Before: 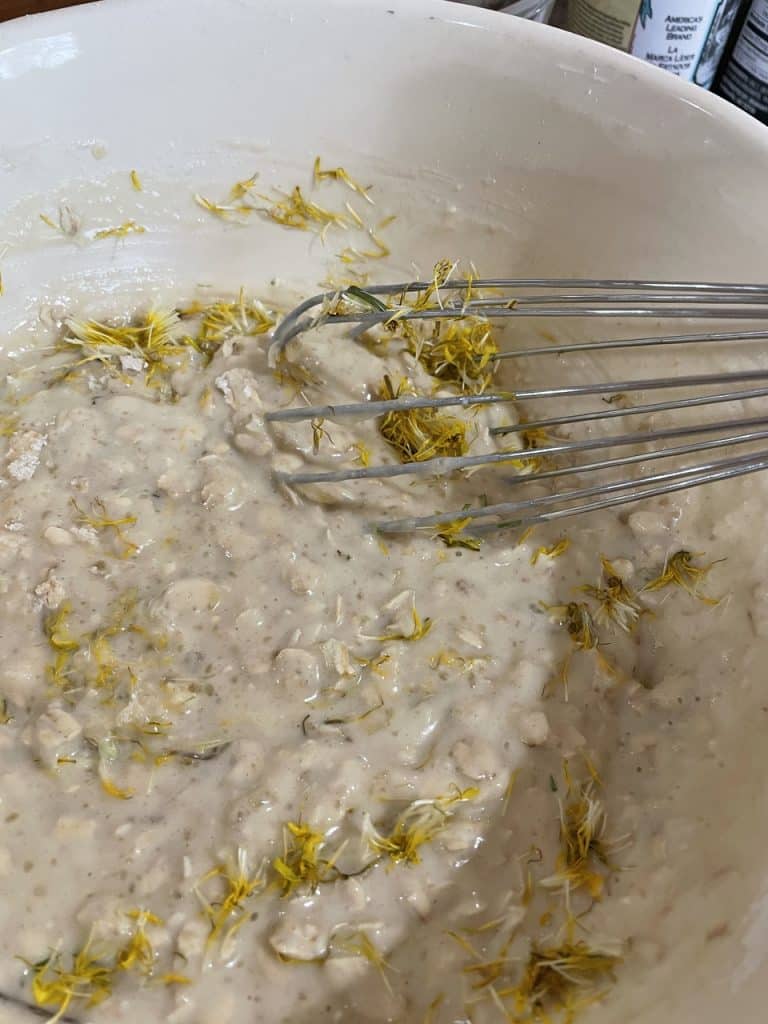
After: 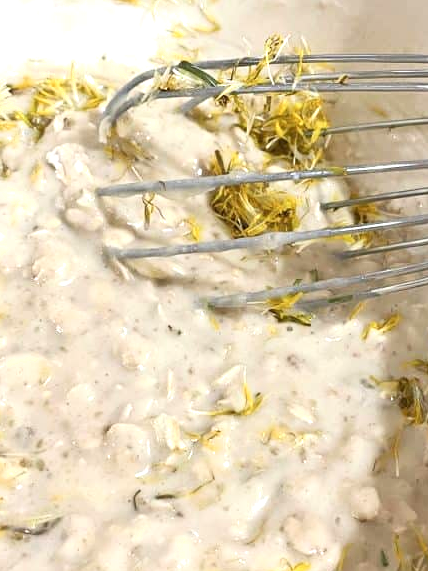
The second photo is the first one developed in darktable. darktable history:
crop and rotate: left 22.13%, top 22.054%, right 22.026%, bottom 22.102%
white balance: emerald 1
shadows and highlights: shadows 0, highlights 40
exposure: exposure 0.935 EV, compensate highlight preservation false
